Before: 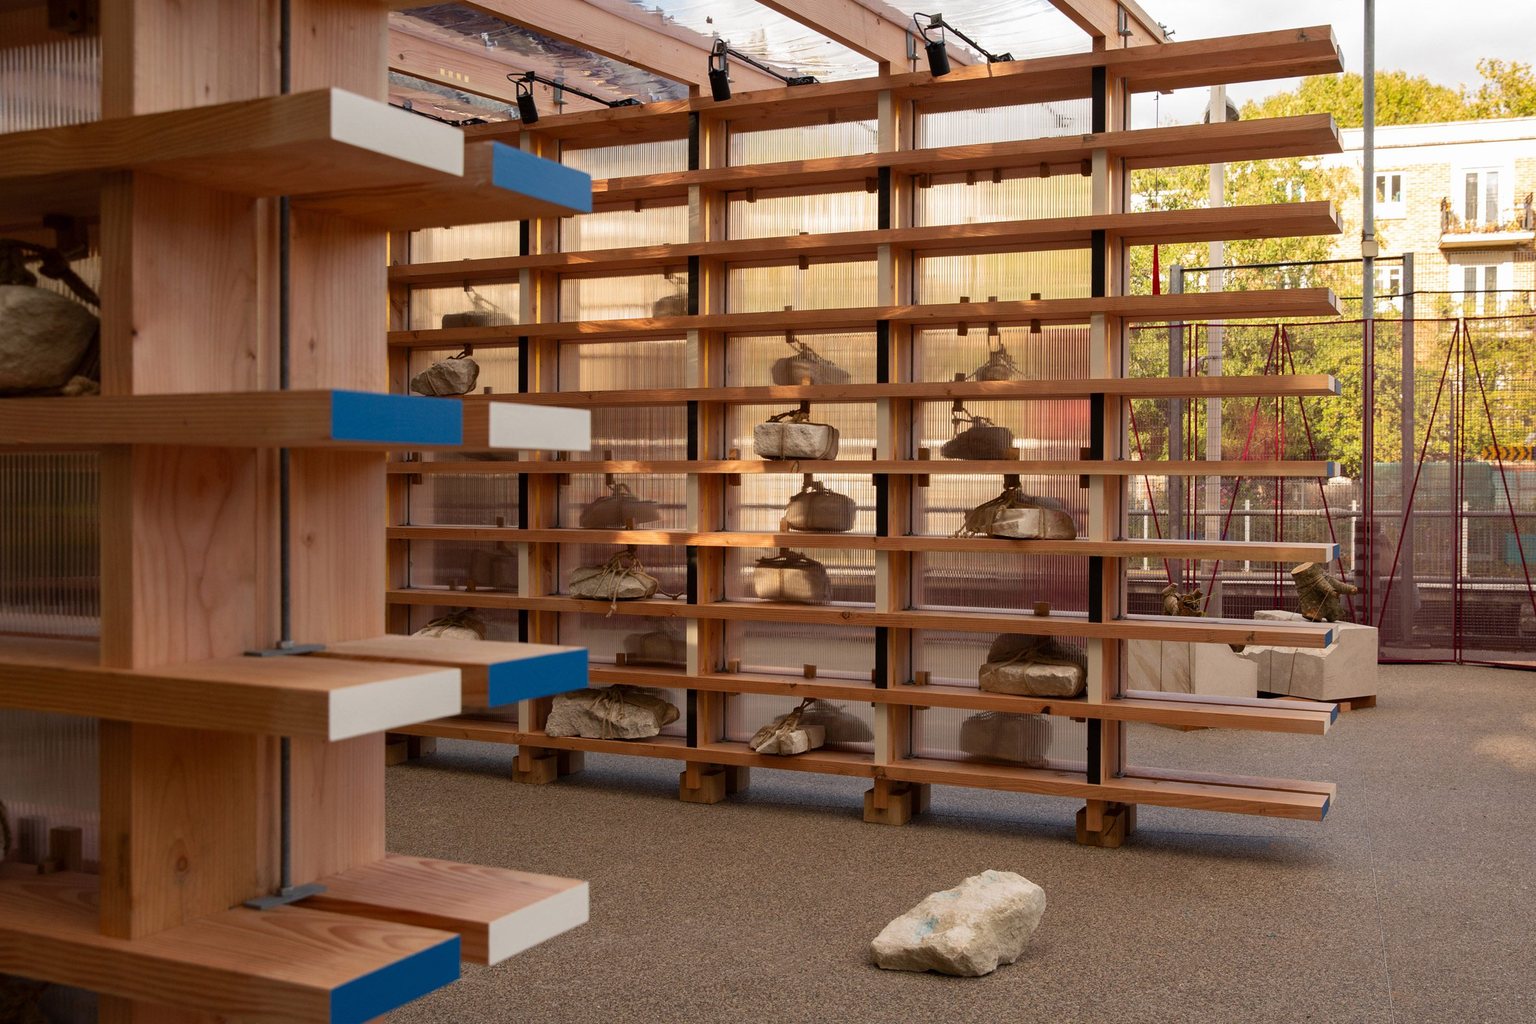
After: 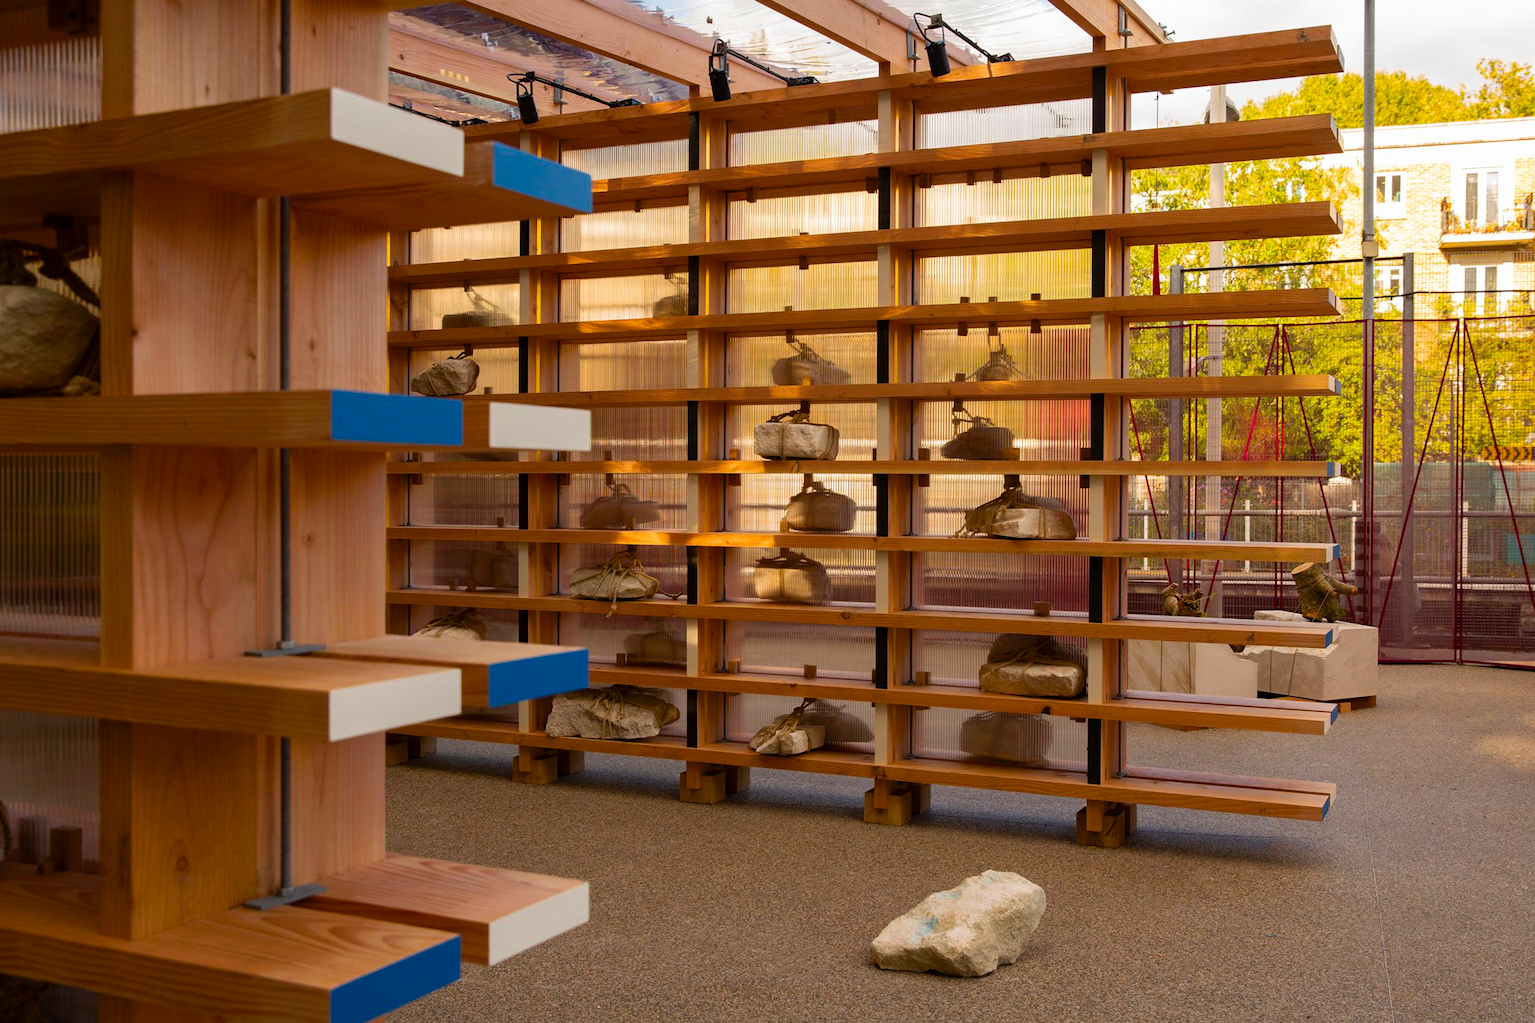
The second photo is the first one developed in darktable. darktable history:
color balance rgb: perceptual saturation grading › global saturation 30.308%, global vibrance 20%
